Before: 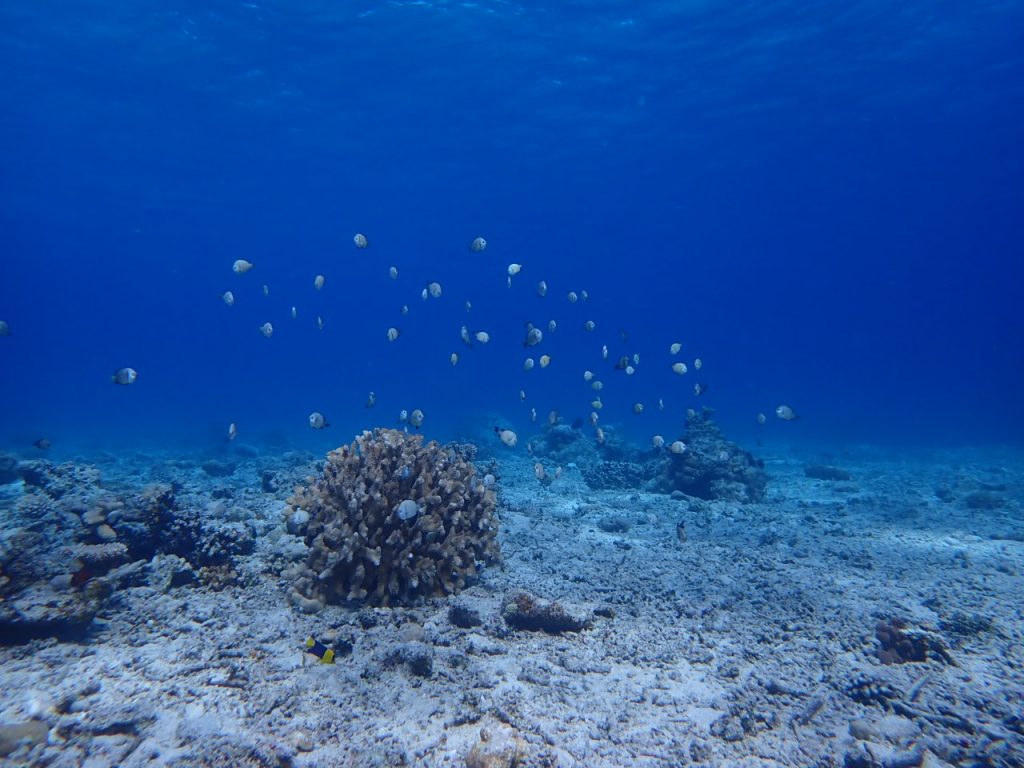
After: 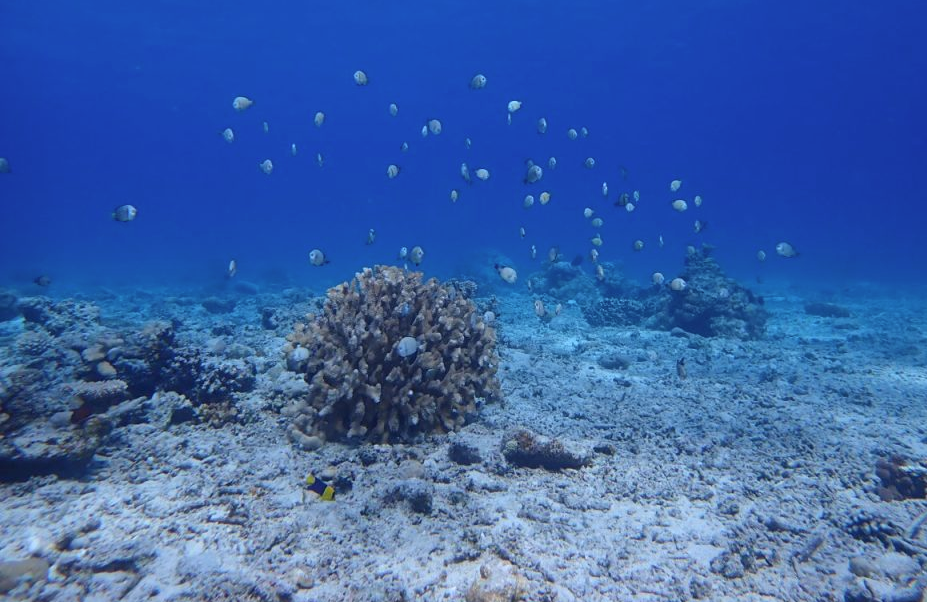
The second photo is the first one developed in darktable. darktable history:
crop: top 21.303%, right 9.457%, bottom 0.305%
contrast brightness saturation: contrast 0.046, brightness 0.061, saturation 0.014
